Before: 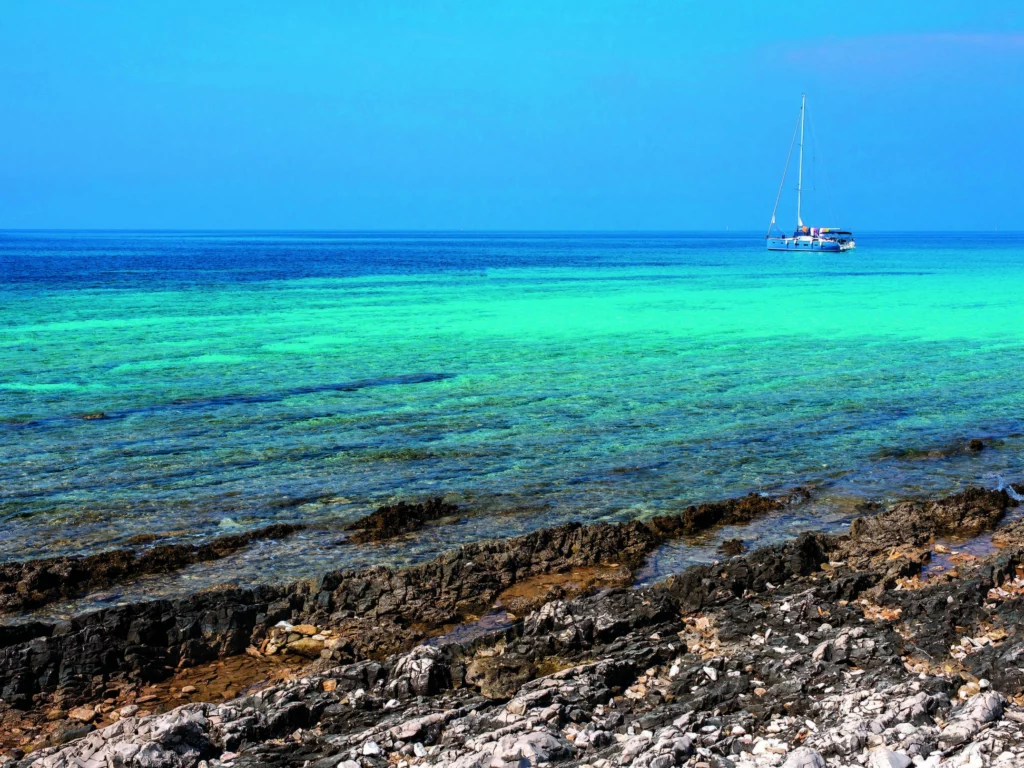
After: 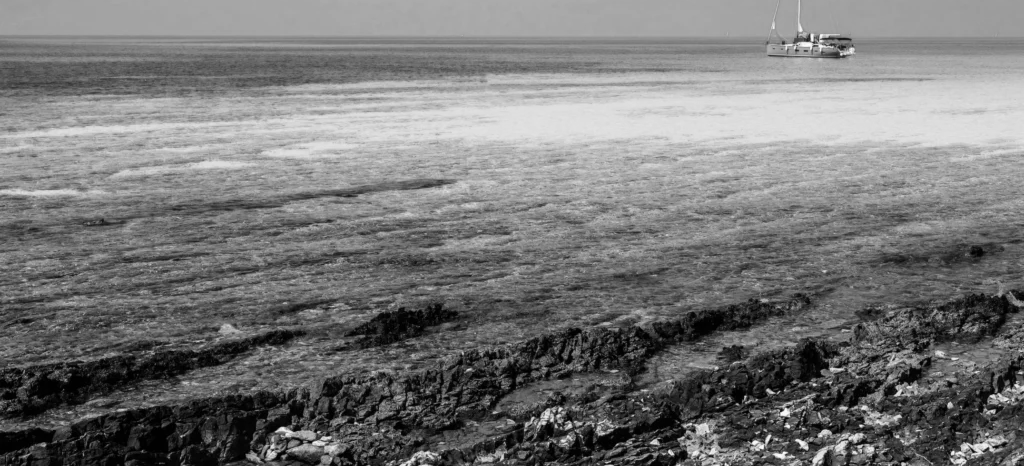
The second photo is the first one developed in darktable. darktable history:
crop and rotate: top 25.357%, bottom 13.942%
monochrome: size 3.1
